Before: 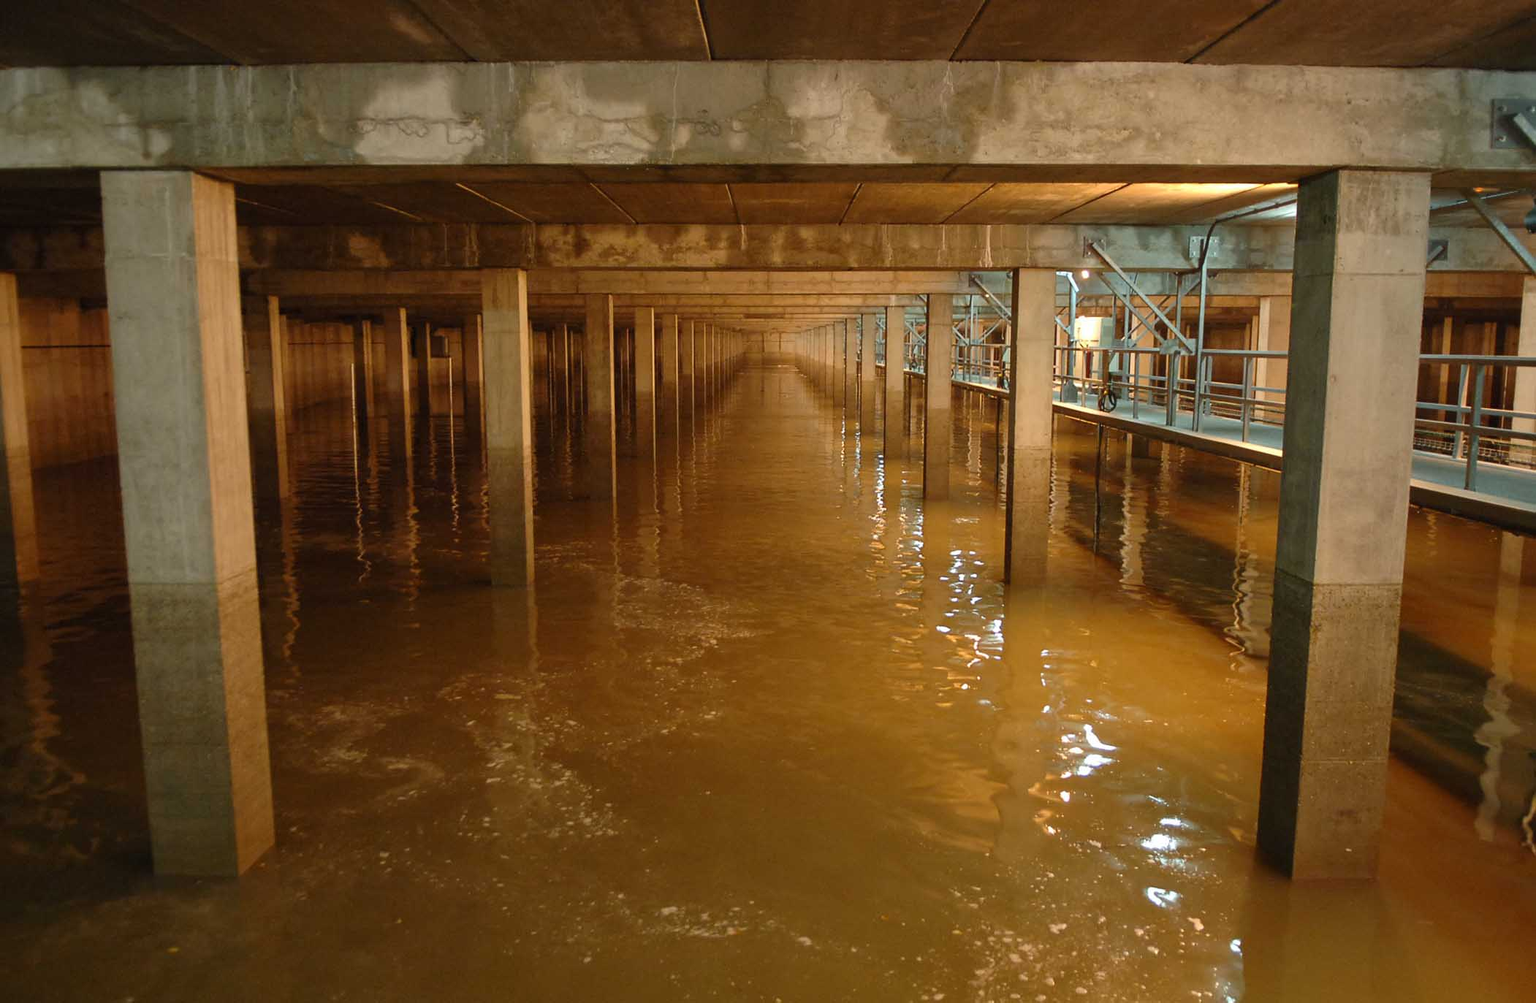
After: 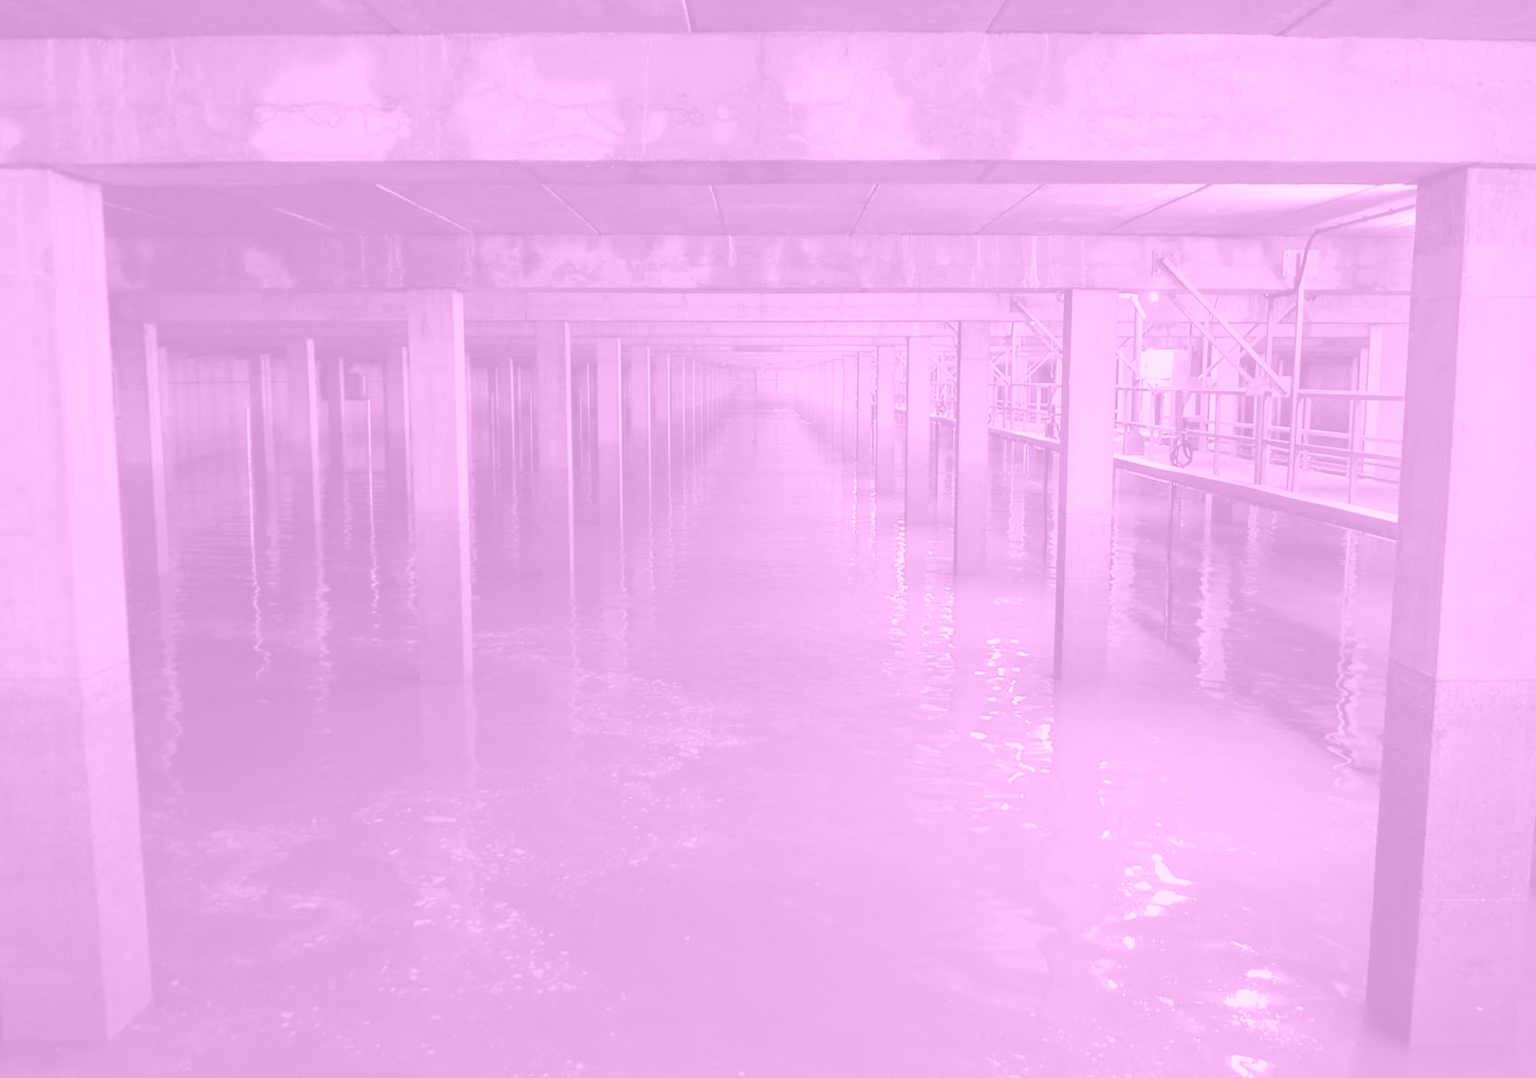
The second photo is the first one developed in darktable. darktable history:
colorize: hue 331.2°, saturation 75%, source mix 30.28%, lightness 70.52%, version 1
crop: left 9.929%, top 3.475%, right 9.188%, bottom 9.529%
